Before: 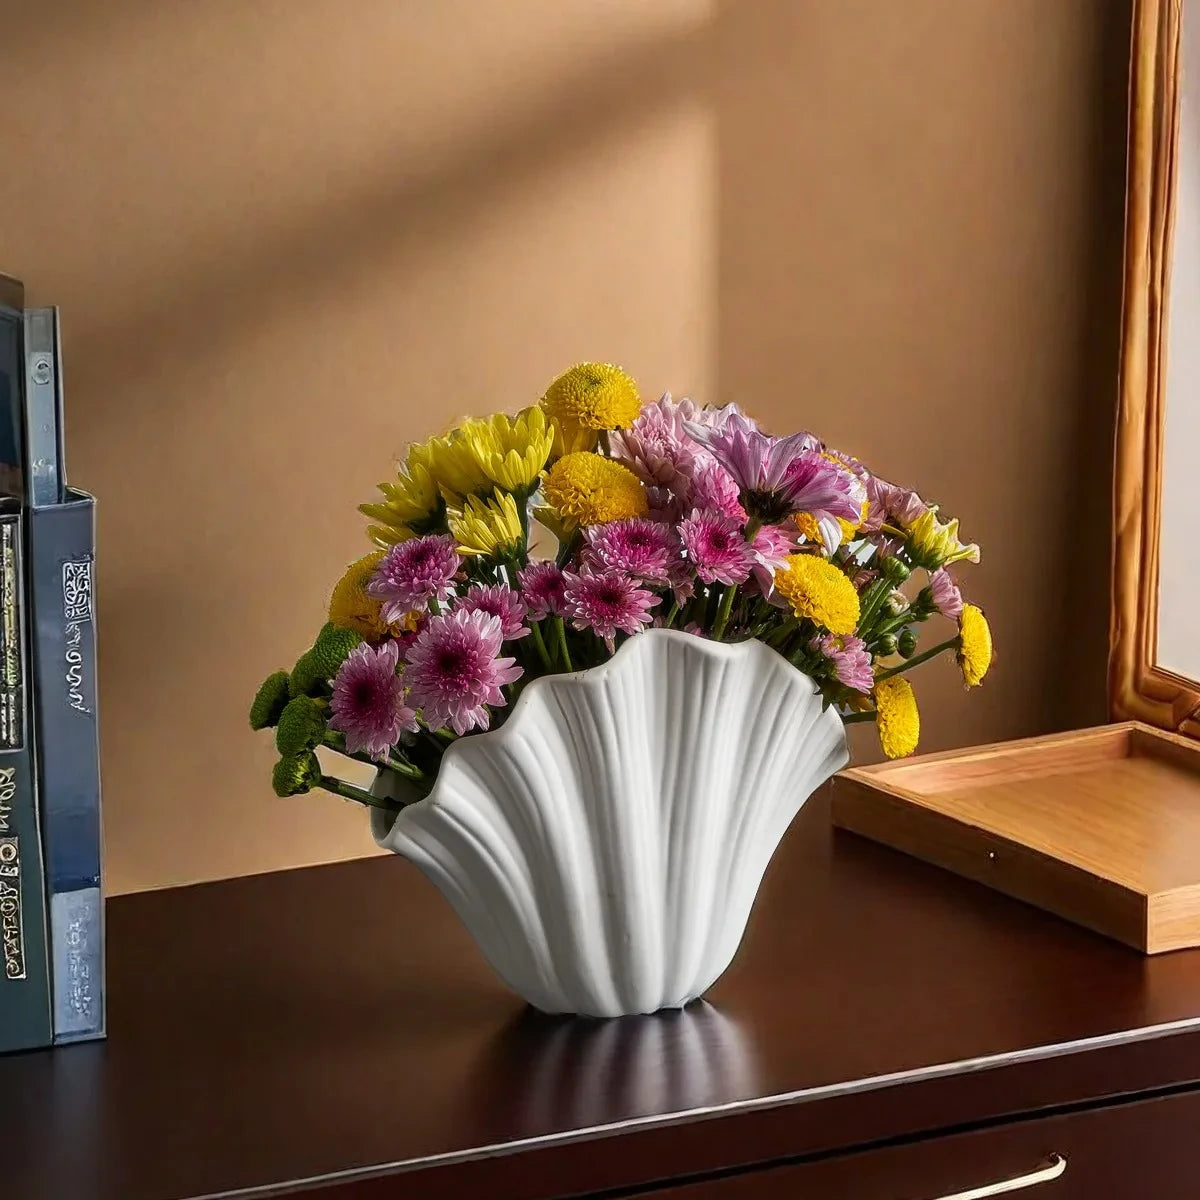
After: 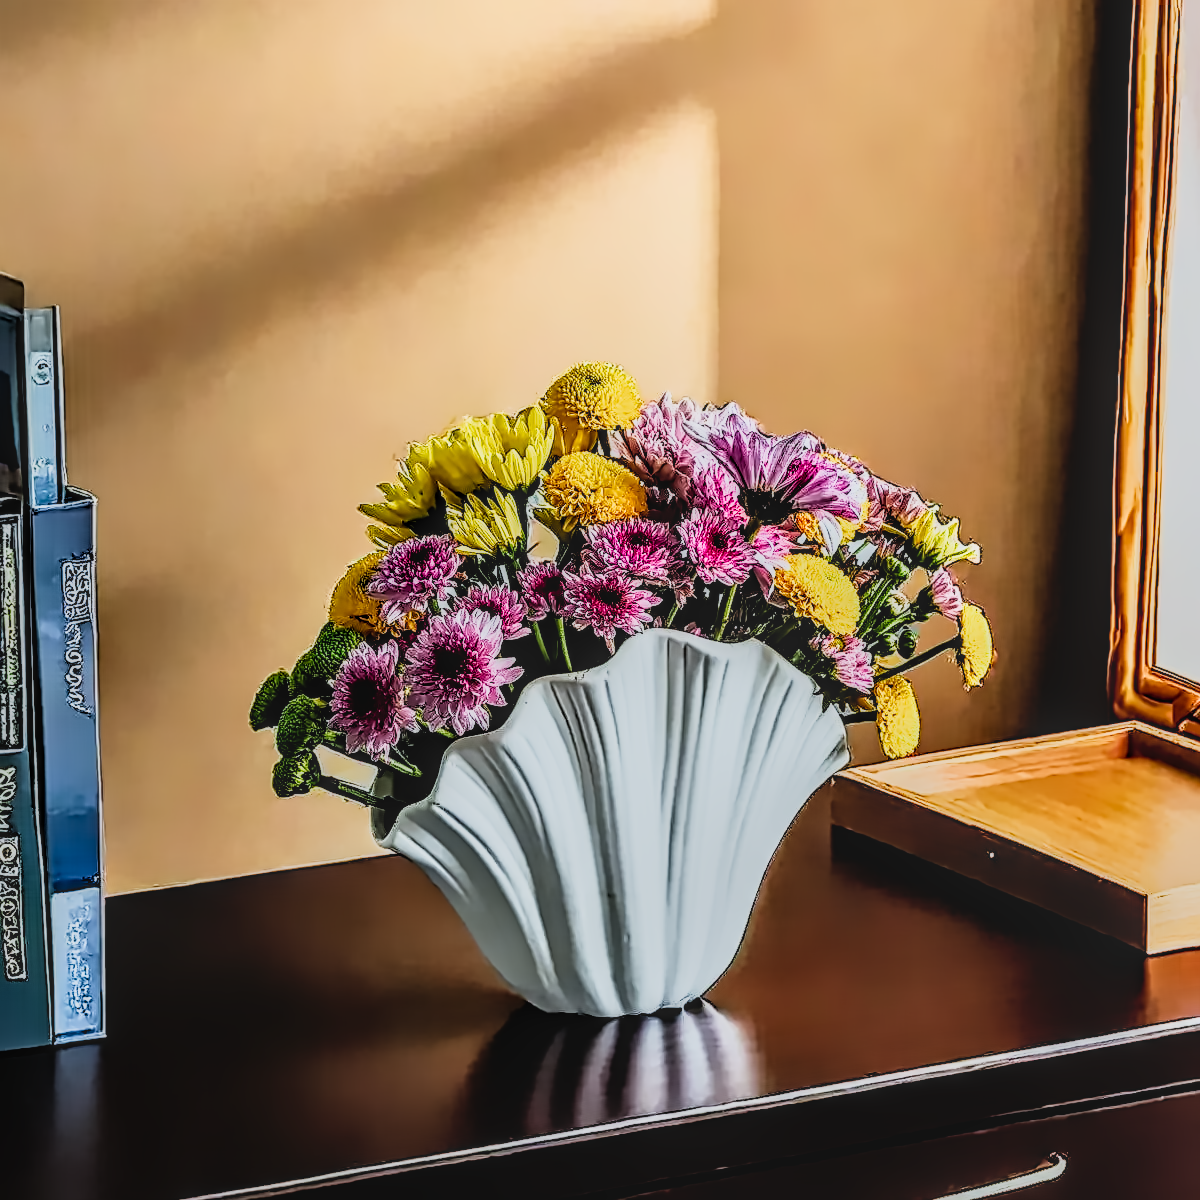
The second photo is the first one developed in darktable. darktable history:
color calibration: illuminant Planckian (black body), x 0.368, y 0.361, temperature 4275.92 K
filmic rgb: black relative exposure -7.92 EV, white relative exposure 4.13 EV, threshold 3 EV, hardness 4.02, latitude 51.22%, contrast 1.013, shadows ↔ highlights balance 5.35%, color science v5 (2021), contrast in shadows safe, contrast in highlights safe, enable highlight reconstruction true
local contrast: highlights 0%, shadows 0%, detail 133%
tone curve: curves: ch0 [(0, 0) (0.004, 0.001) (0.02, 0.008) (0.218, 0.218) (0.664, 0.774) (0.832, 0.914) (1, 1)], preserve colors none
contrast brightness saturation: contrast 0.04, saturation 0.16
base curve: curves: ch0 [(0, 0) (0.005, 0.002) (0.193, 0.295) (0.399, 0.664) (0.75, 0.928) (1, 1)]
sharpen: on, module defaults
contrast equalizer: octaves 7, y [[0.506, 0.531, 0.562, 0.606, 0.638, 0.669], [0.5 ×6], [0.5 ×6], [0 ×6], [0 ×6]]
denoise (profiled): patch size 2, preserve shadows 1.05, bias correction -0.246, scattering 0.223, a [-1, 0, 0], b [0, 0, 0], mode non-local means, compensate highlight preservation false
